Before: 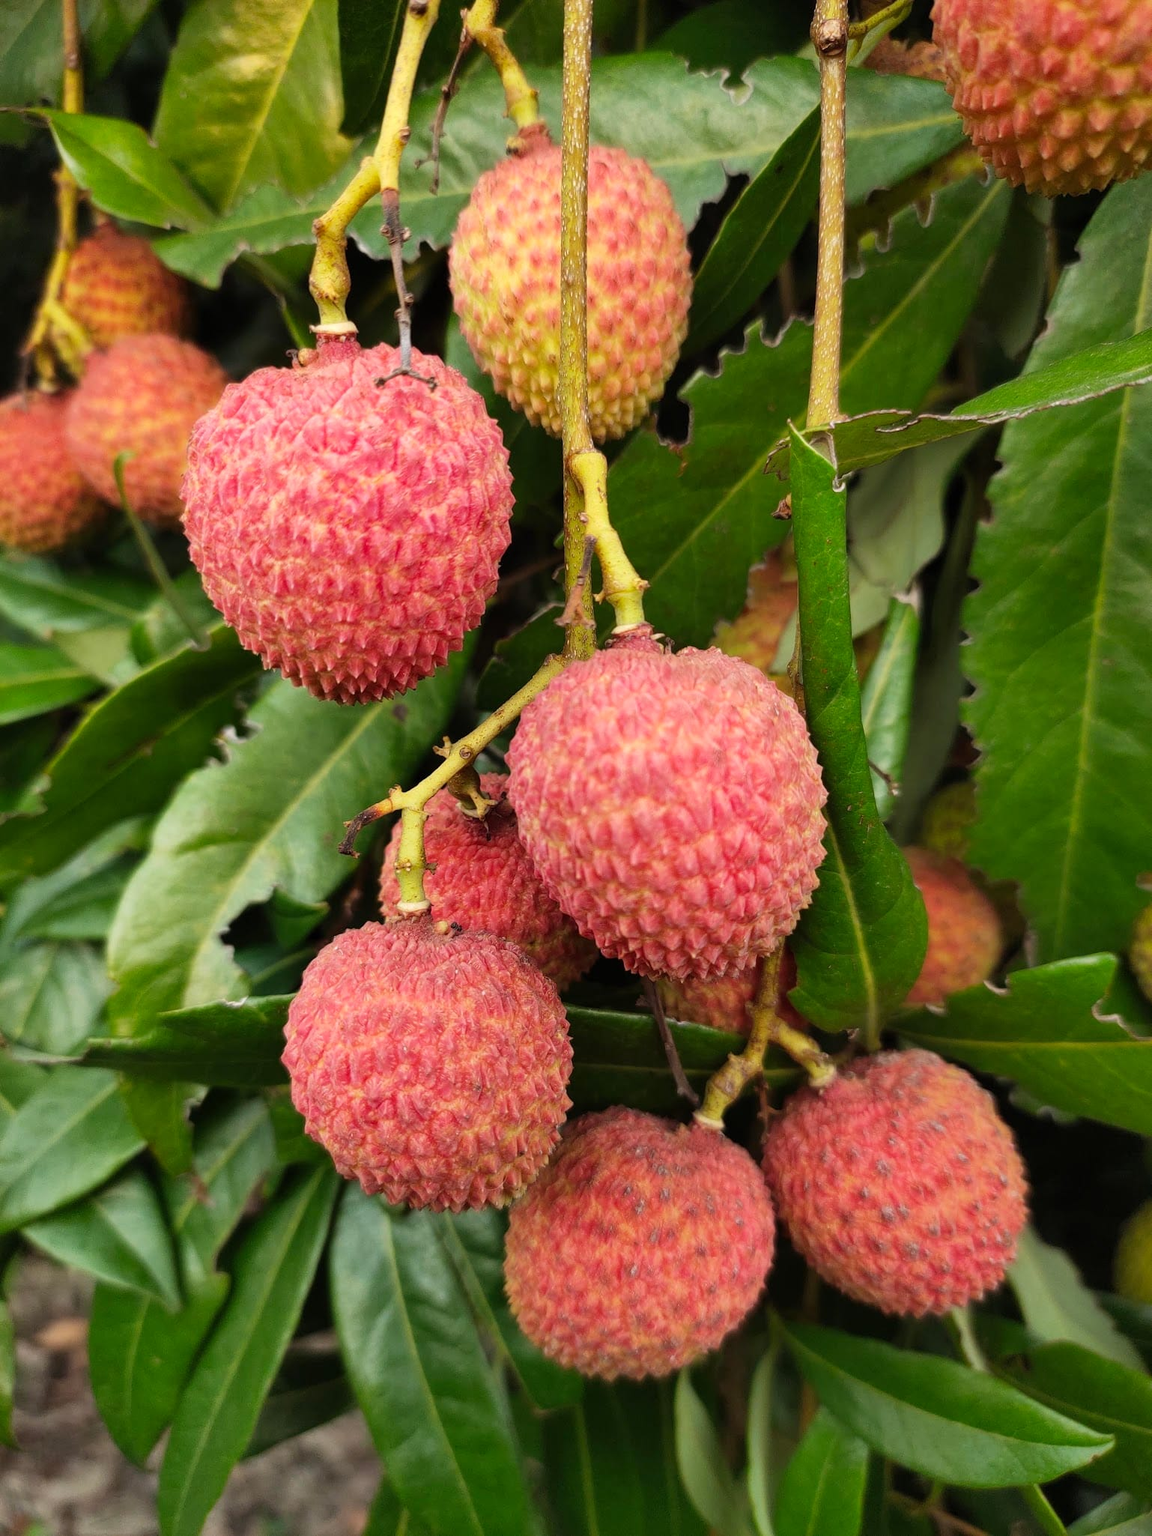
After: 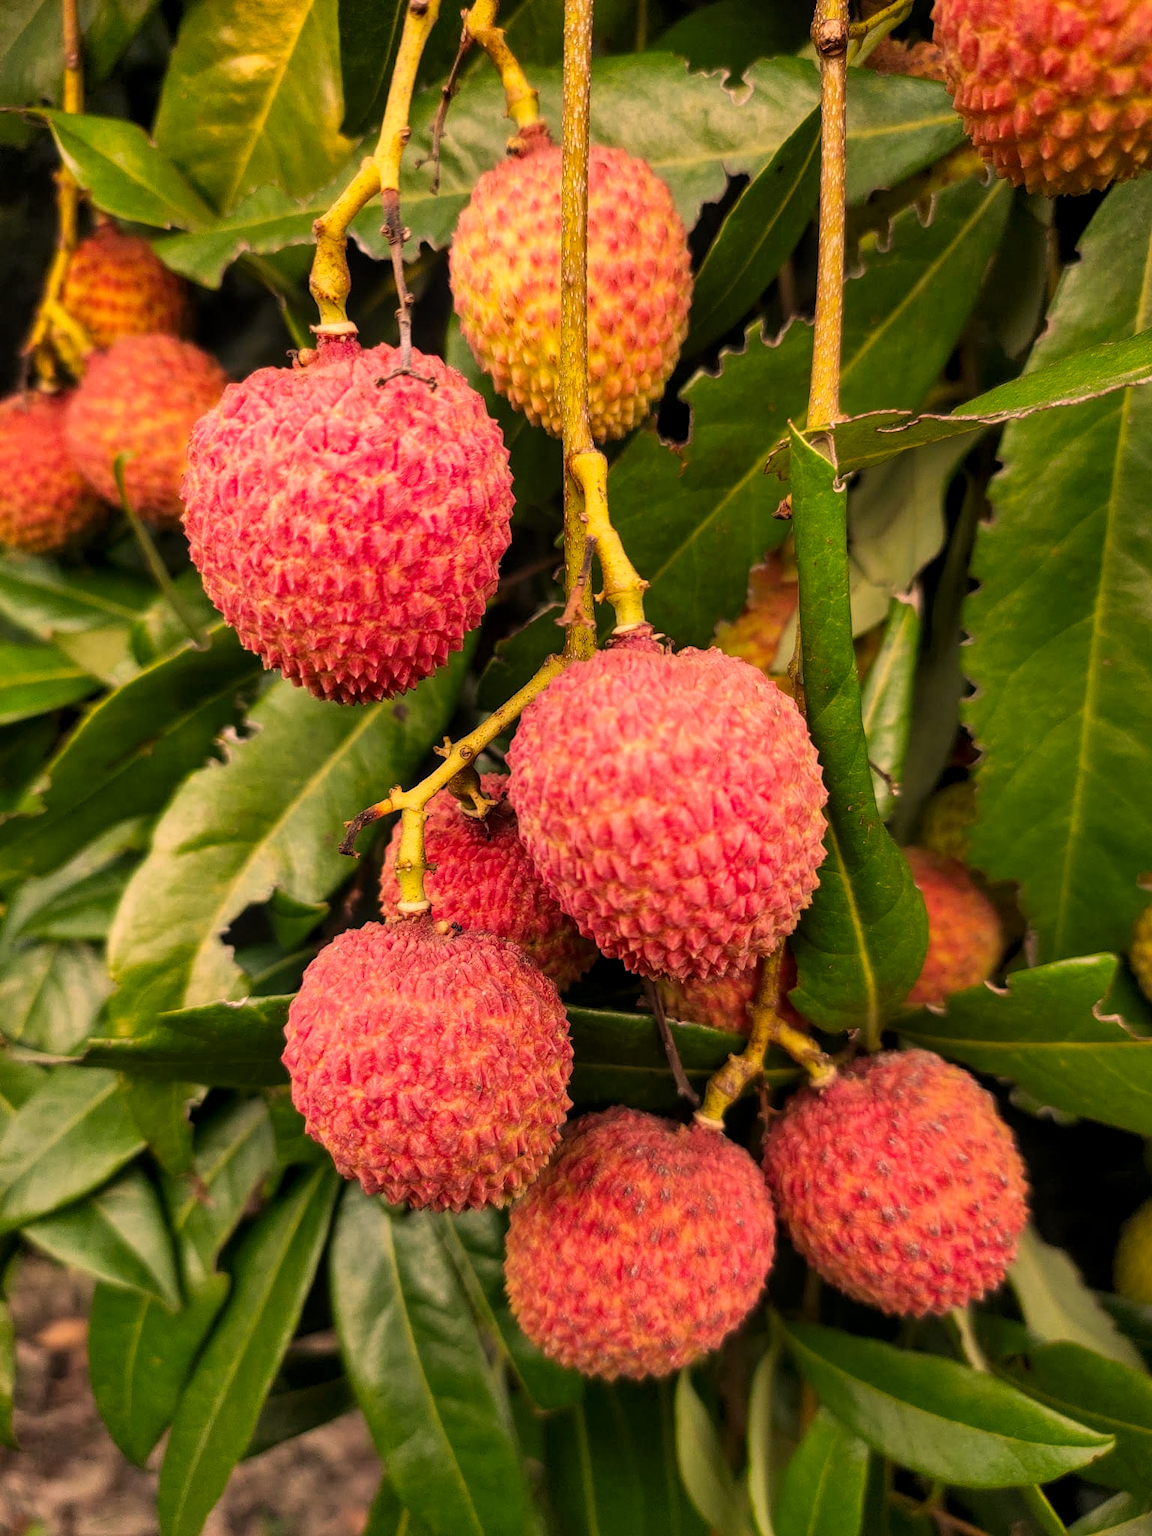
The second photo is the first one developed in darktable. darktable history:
tone curve: curves: ch0 [(0, 0) (0.003, 0.003) (0.011, 0.011) (0.025, 0.025) (0.044, 0.044) (0.069, 0.068) (0.1, 0.098) (0.136, 0.134) (0.177, 0.175) (0.224, 0.221) (0.277, 0.273) (0.335, 0.331) (0.399, 0.394) (0.468, 0.462) (0.543, 0.543) (0.623, 0.623) (0.709, 0.709) (0.801, 0.801) (0.898, 0.898) (1, 1)], preserve colors none
local contrast: on, module defaults
color correction: highlights a* 21.88, highlights b* 22.25
